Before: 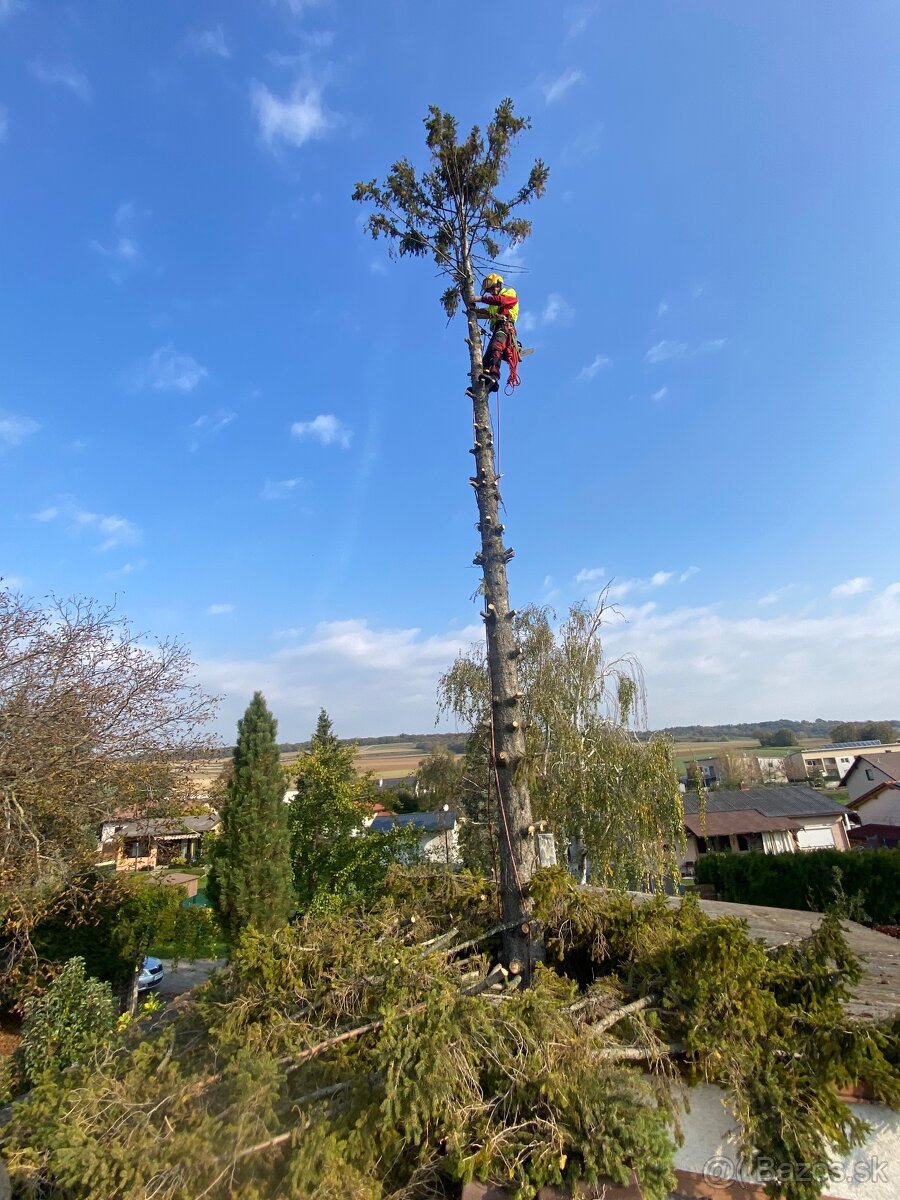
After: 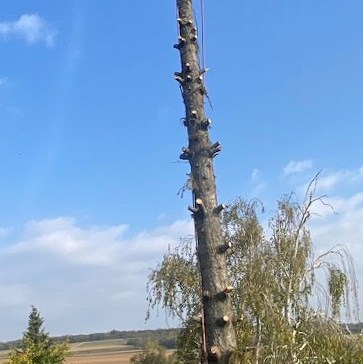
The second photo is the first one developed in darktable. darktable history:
crop: left 31.751%, top 32.172%, right 27.8%, bottom 35.83%
rotate and perspective: rotation -1.32°, lens shift (horizontal) -0.031, crop left 0.015, crop right 0.985, crop top 0.047, crop bottom 0.982
